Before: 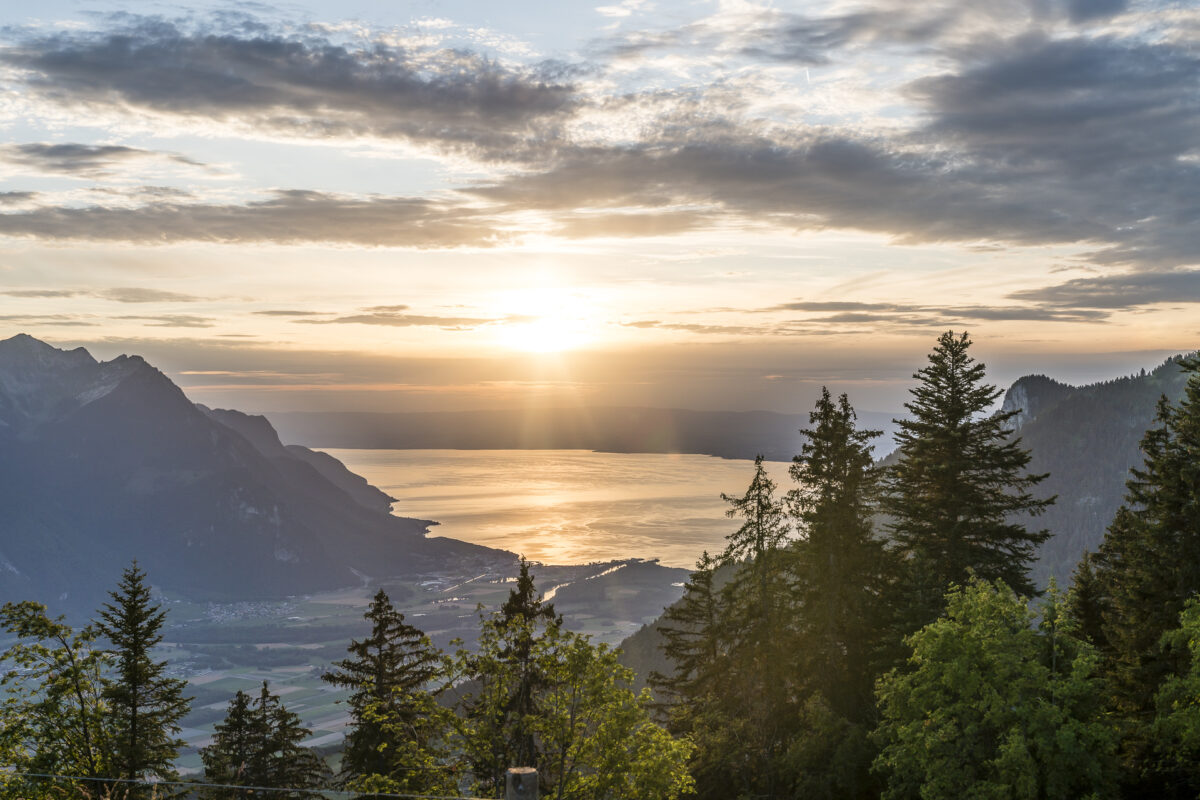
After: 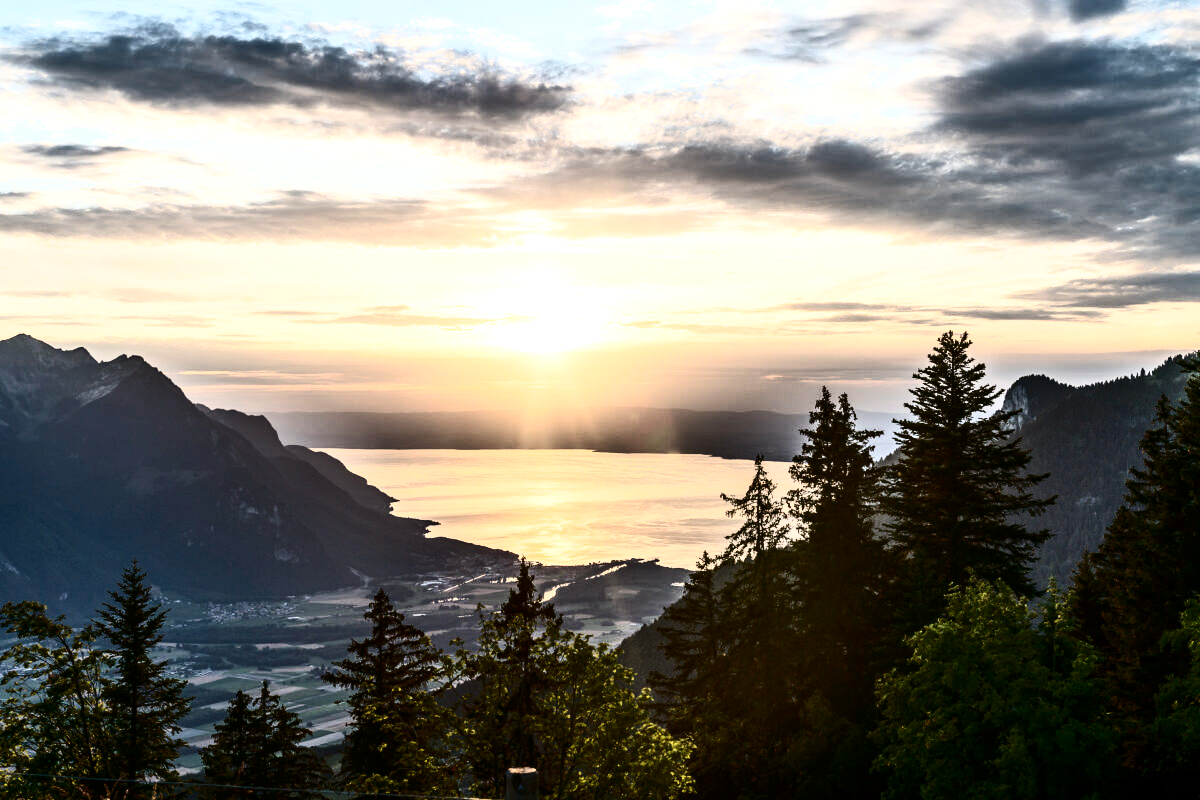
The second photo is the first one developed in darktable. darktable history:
color balance rgb: perceptual saturation grading › global saturation 0.132%, perceptual brilliance grading › global brilliance -17.228%, perceptual brilliance grading › highlights 28.148%, global vibrance 20%
contrast brightness saturation: contrast 0.484, saturation -0.099
